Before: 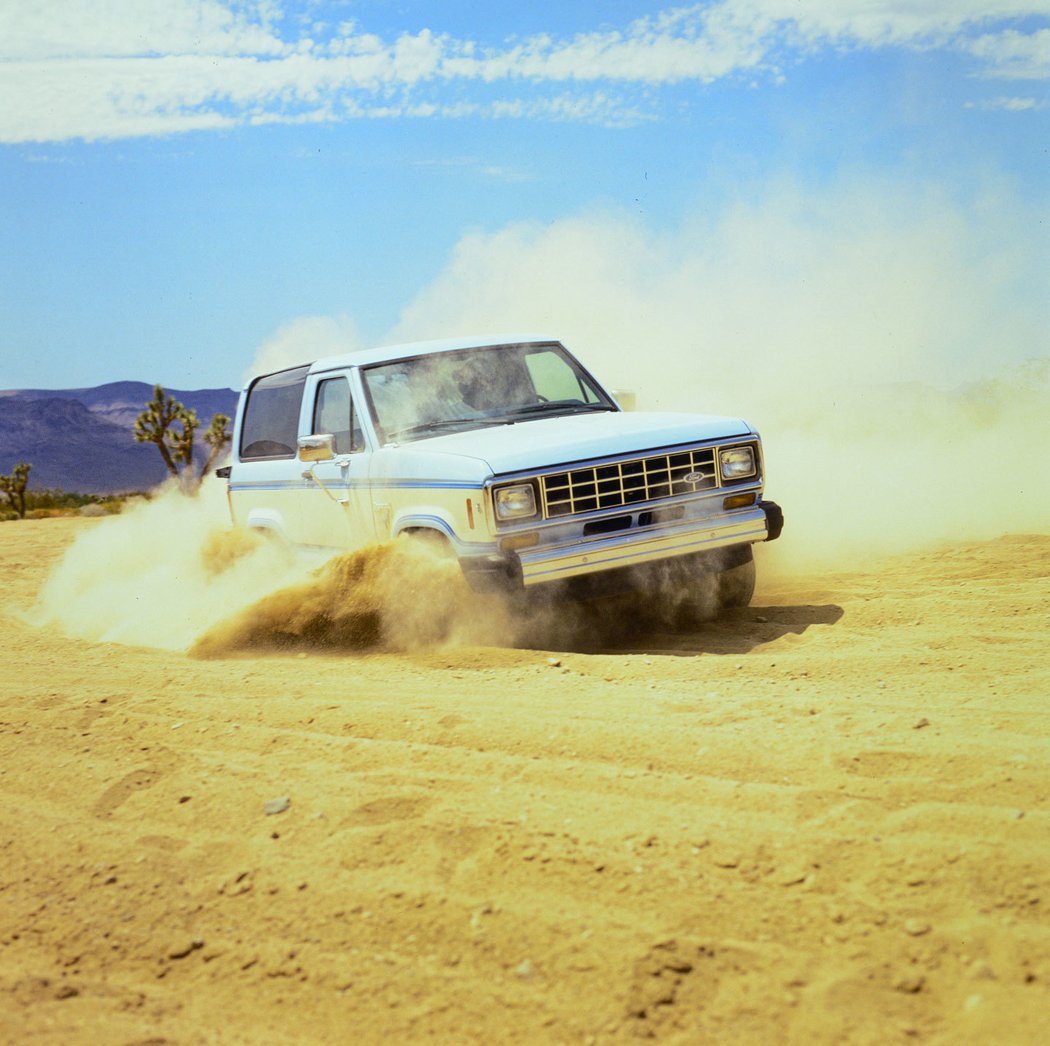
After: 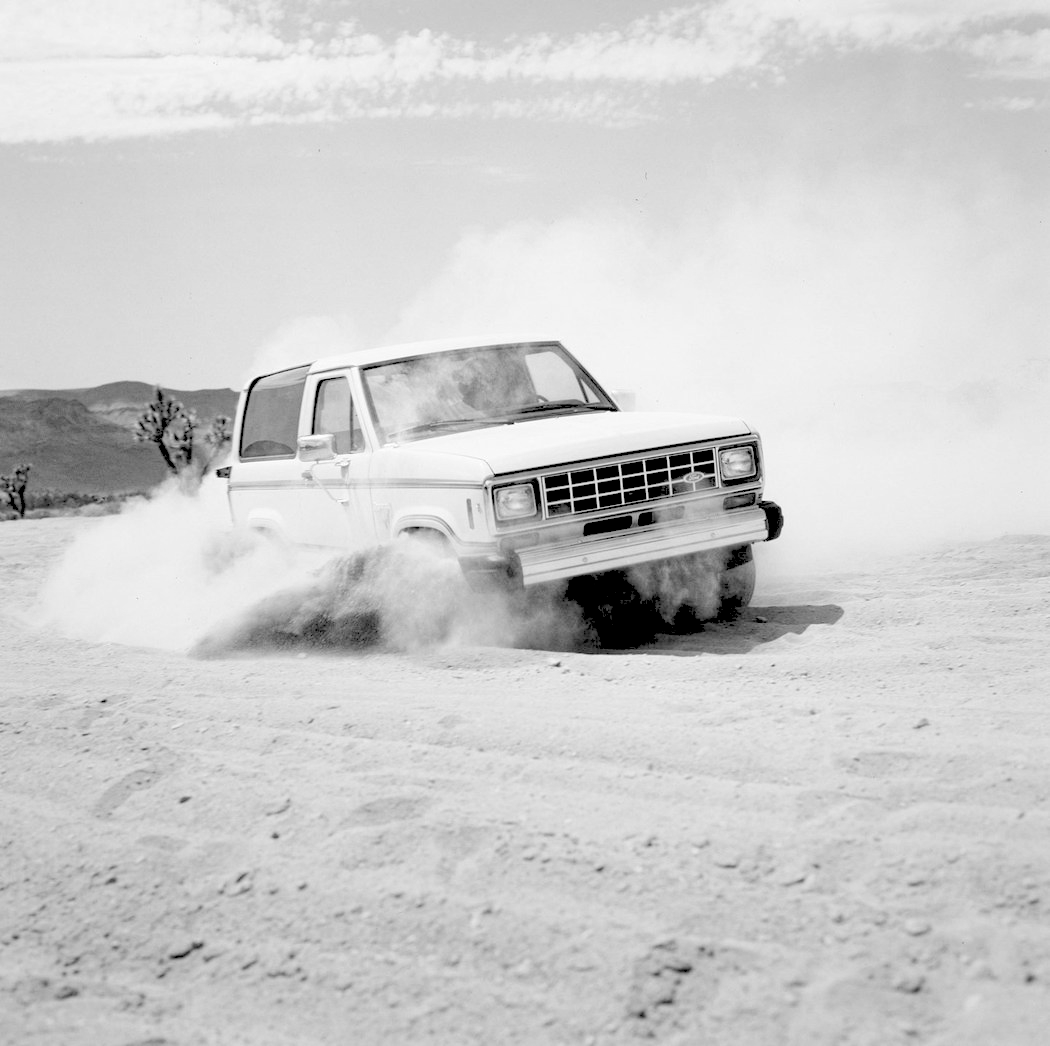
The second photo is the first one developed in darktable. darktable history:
monochrome: a -3.63, b -0.465
rgb levels: levels [[0.027, 0.429, 0.996], [0, 0.5, 1], [0, 0.5, 1]]
exposure: exposure 0.127 EV, compensate highlight preservation false
